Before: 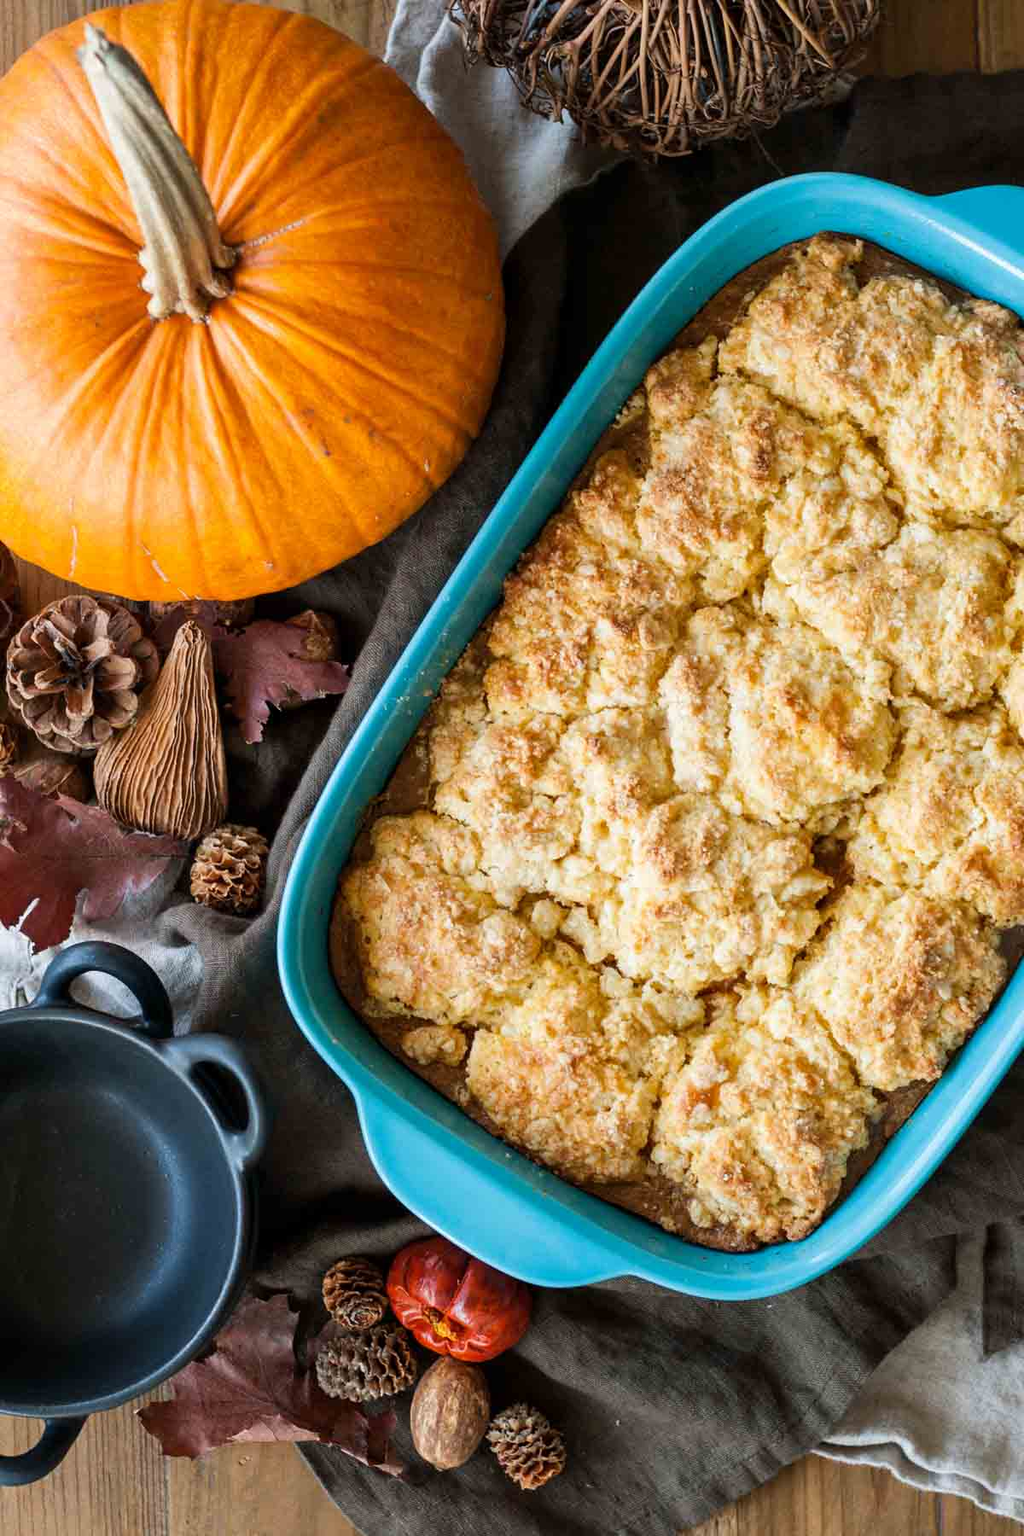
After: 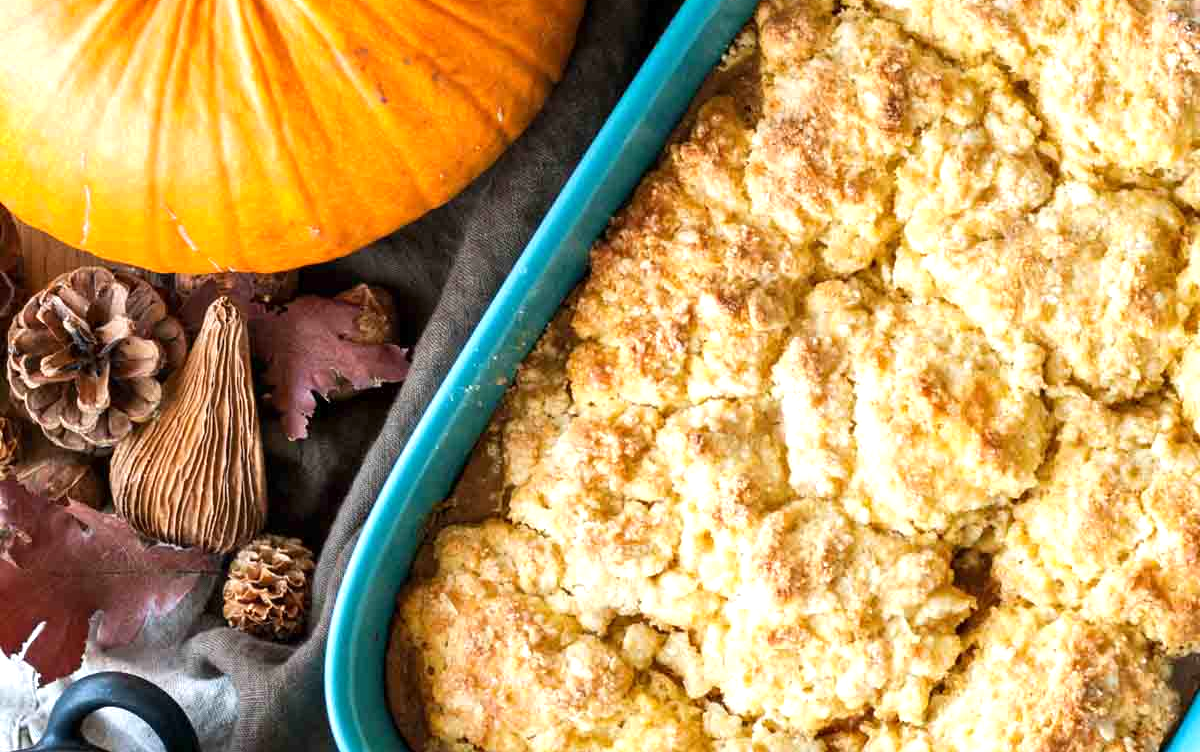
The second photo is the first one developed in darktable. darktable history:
exposure: exposure 0.556 EV, compensate exposure bias true, compensate highlight preservation false
crop and rotate: top 23.947%, bottom 34.269%
